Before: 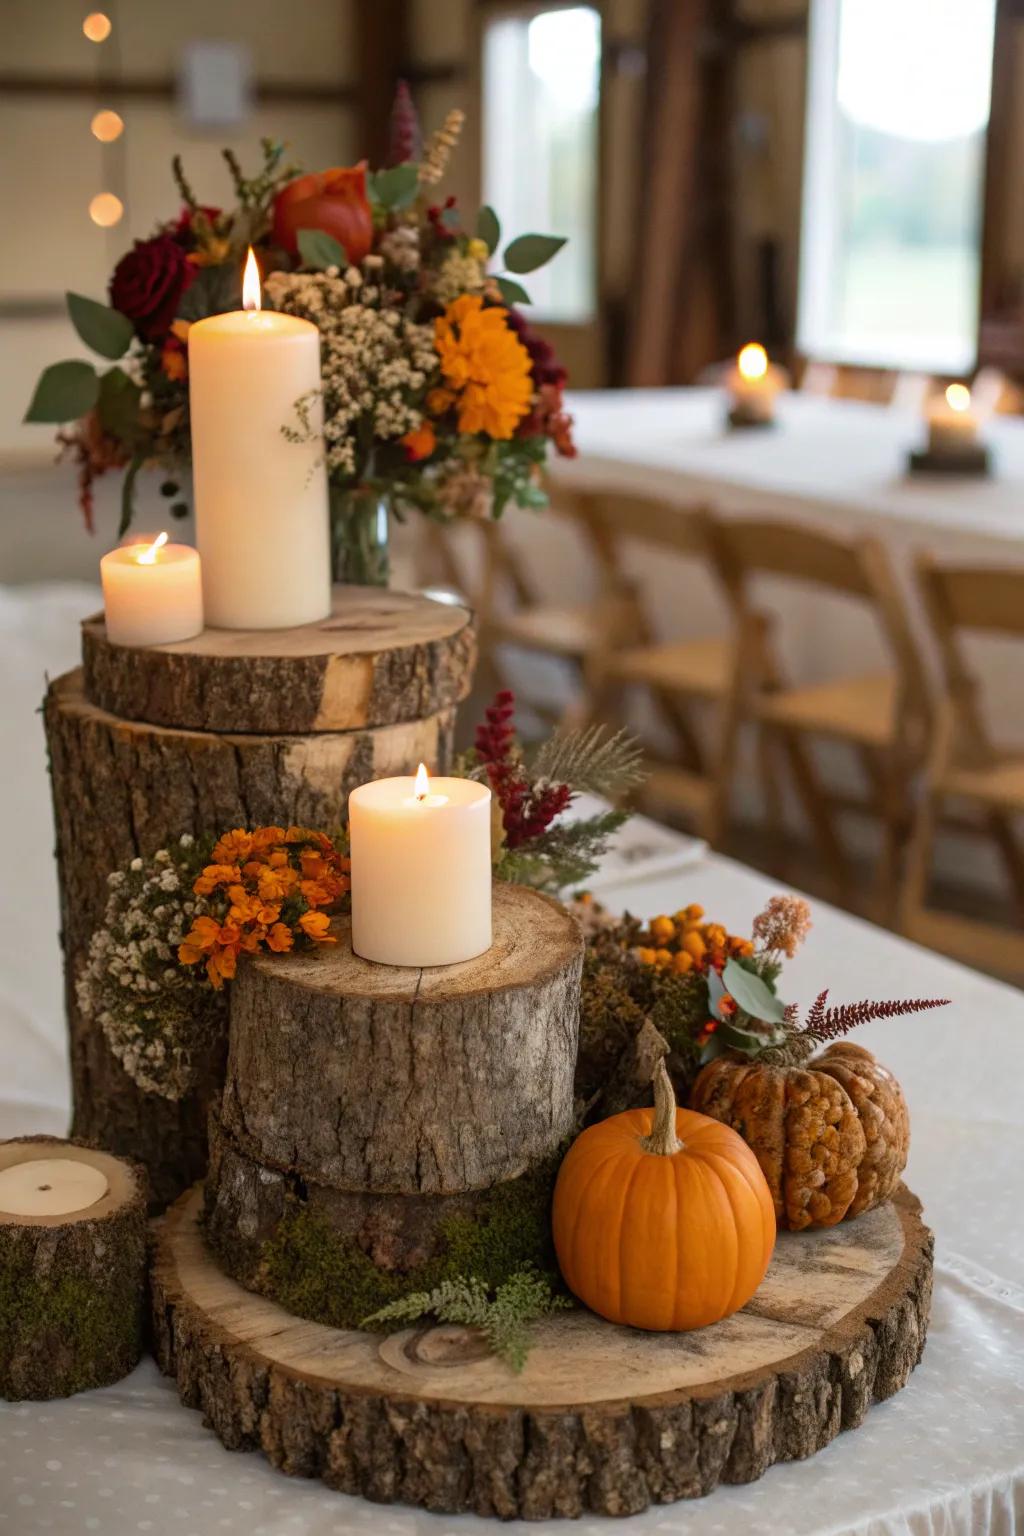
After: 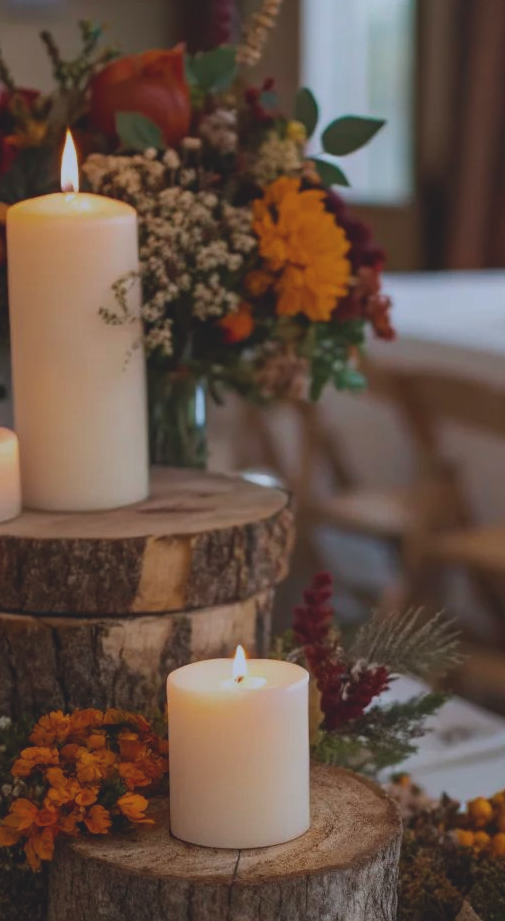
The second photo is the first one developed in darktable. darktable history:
color correction: highlights a* -0.809, highlights b* -9.26
tone curve: curves: ch0 [(0, 0.045) (0.155, 0.169) (0.46, 0.466) (0.751, 0.788) (1, 0.961)]; ch1 [(0, 0) (0.43, 0.408) (0.472, 0.469) (0.505, 0.503) (0.553, 0.555) (0.592, 0.581) (1, 1)]; ch2 [(0, 0) (0.505, 0.495) (0.579, 0.569) (1, 1)], color space Lab, independent channels, preserve colors none
crop: left 17.813%, top 7.702%, right 32.795%, bottom 32.279%
exposure: black level correction -0.016, exposure -1.022 EV, compensate highlight preservation false
contrast brightness saturation: contrast 0.038, saturation 0.152
